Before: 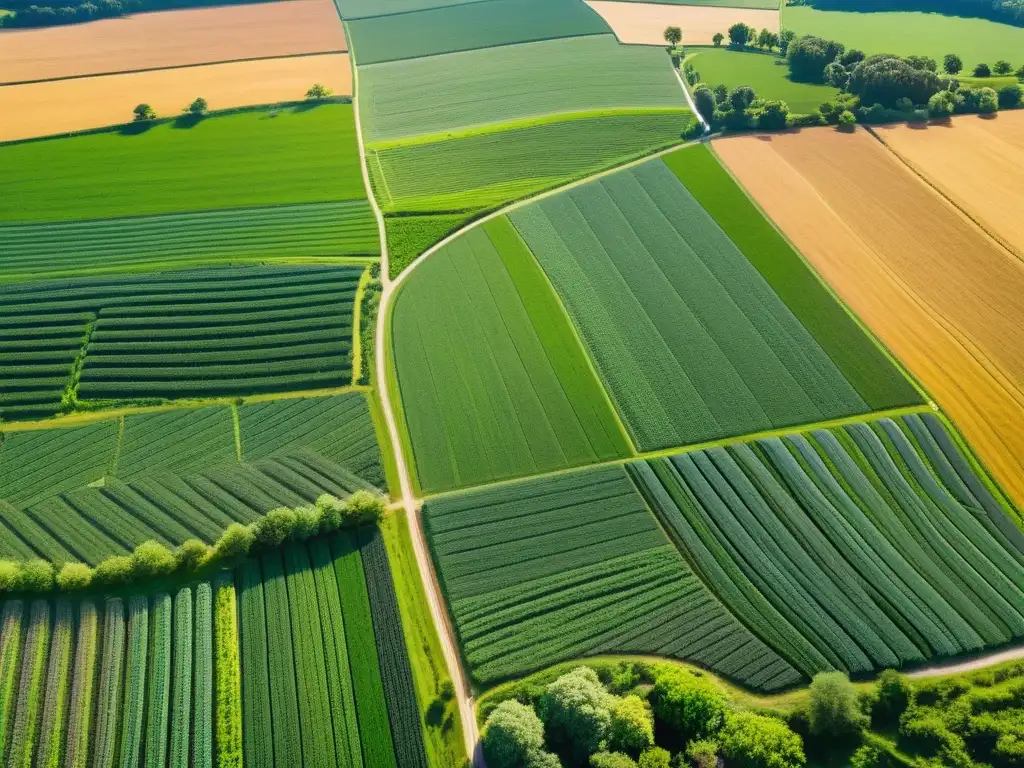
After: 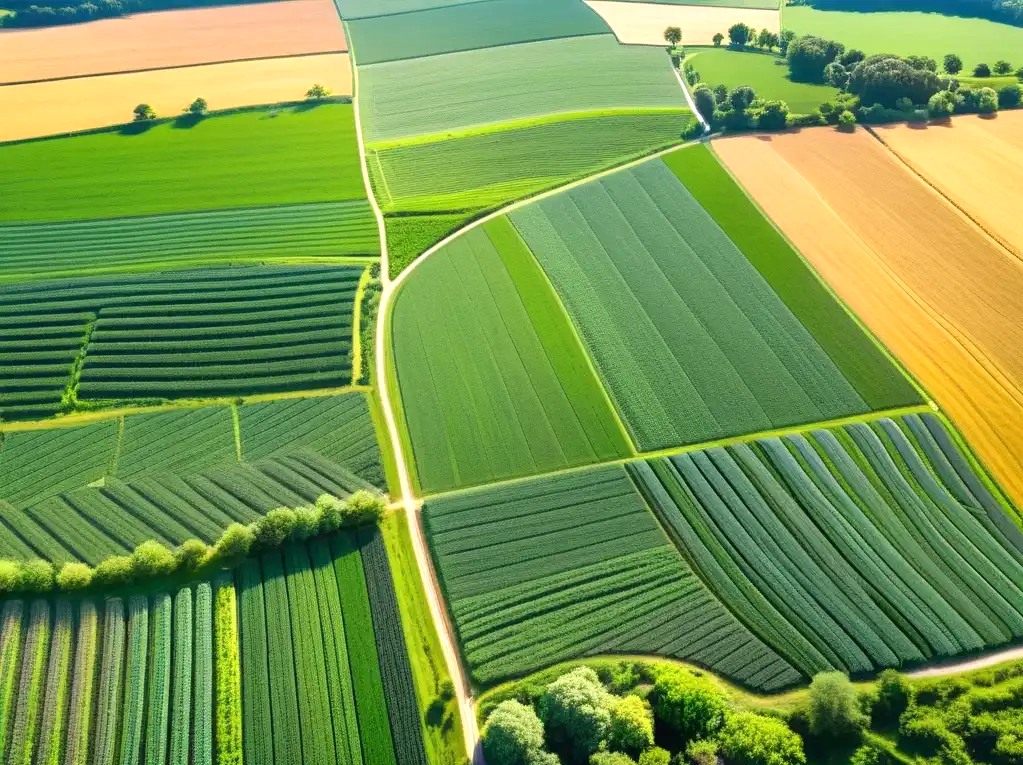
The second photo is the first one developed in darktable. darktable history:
exposure: black level correction 0.001, exposure 0.5 EV, compensate highlight preservation false
crop: top 0.121%, bottom 0.188%
